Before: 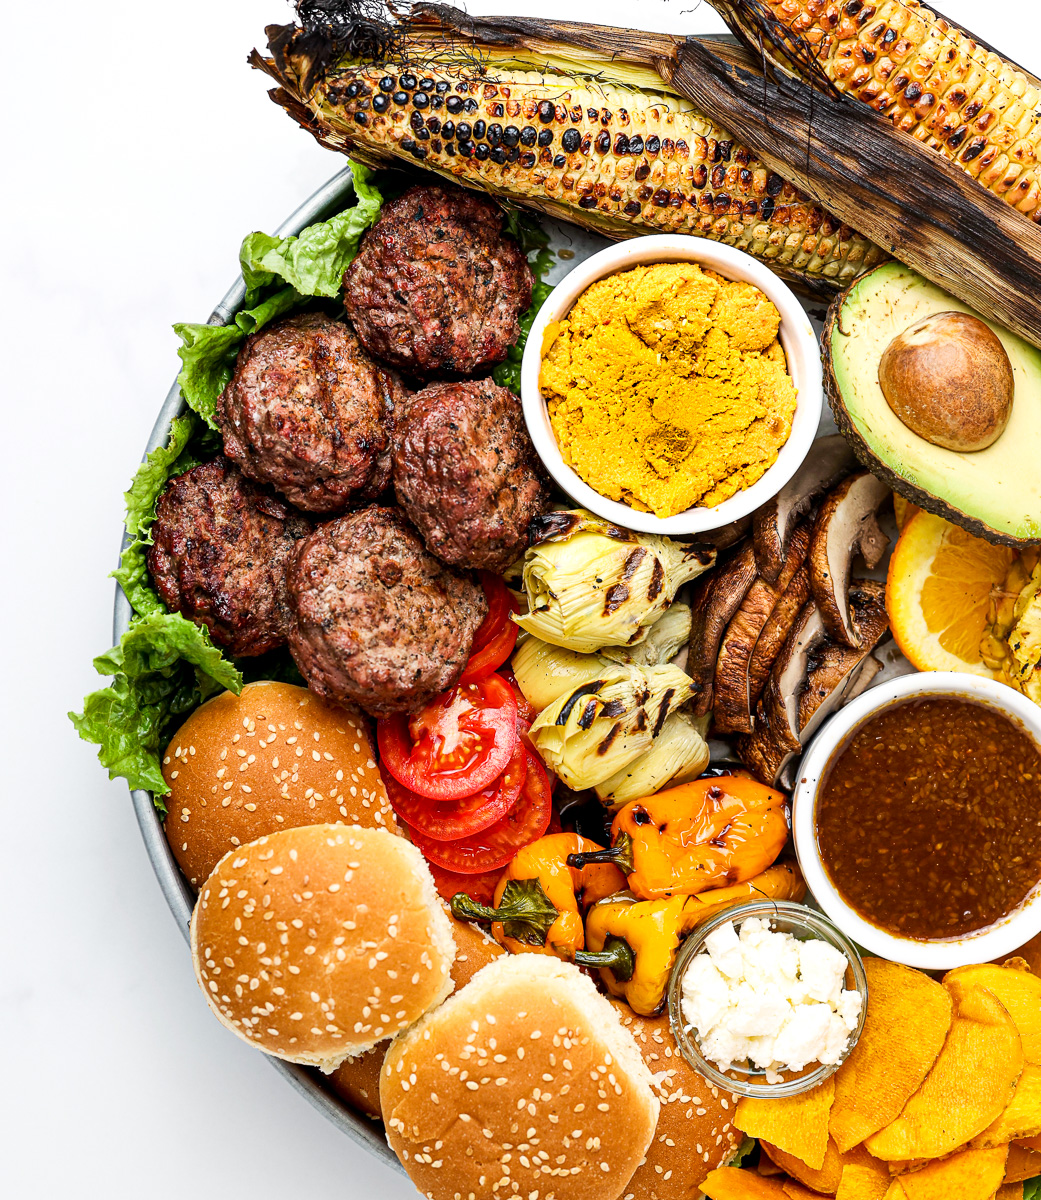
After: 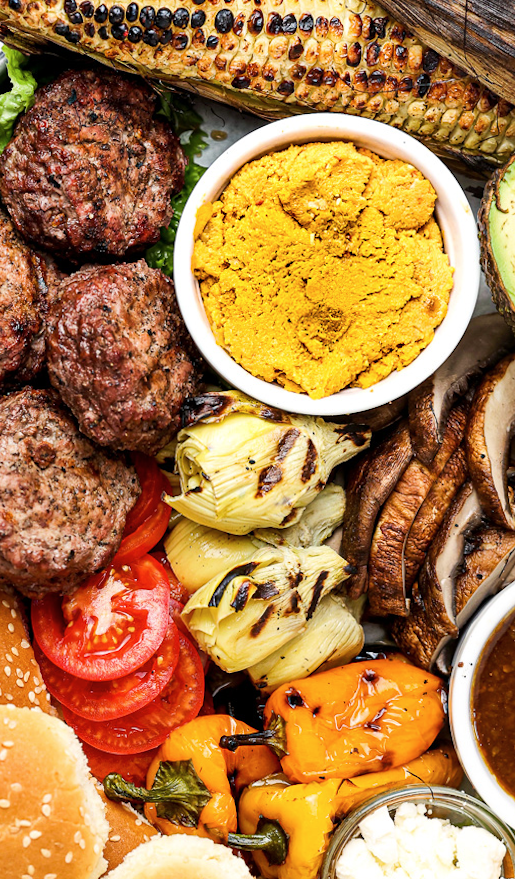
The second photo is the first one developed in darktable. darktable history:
contrast brightness saturation: saturation -0.05
rotate and perspective: lens shift (horizontal) -0.055, automatic cropping off
crop: left 32.075%, top 10.976%, right 18.355%, bottom 17.596%
